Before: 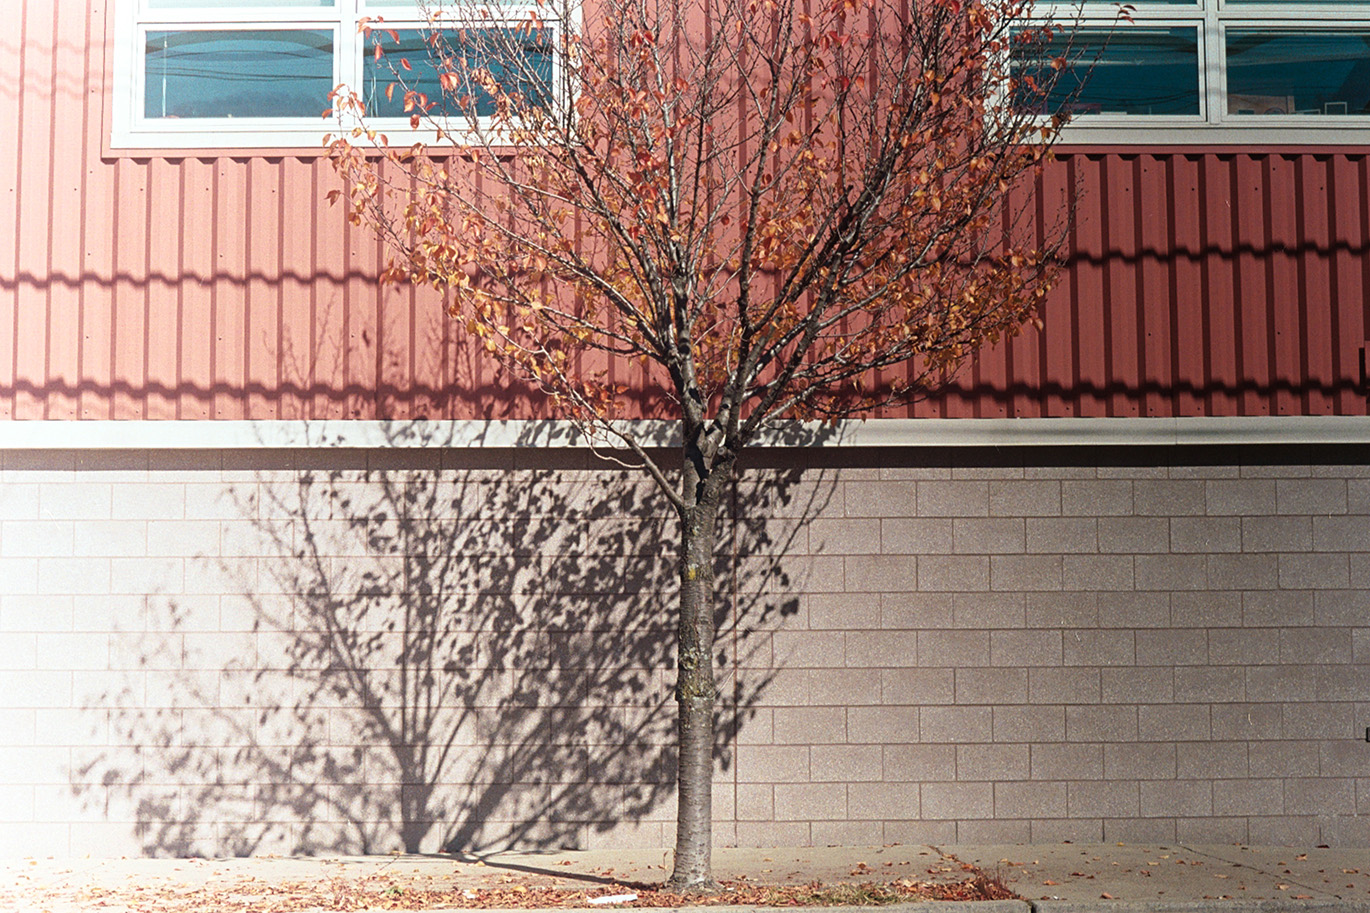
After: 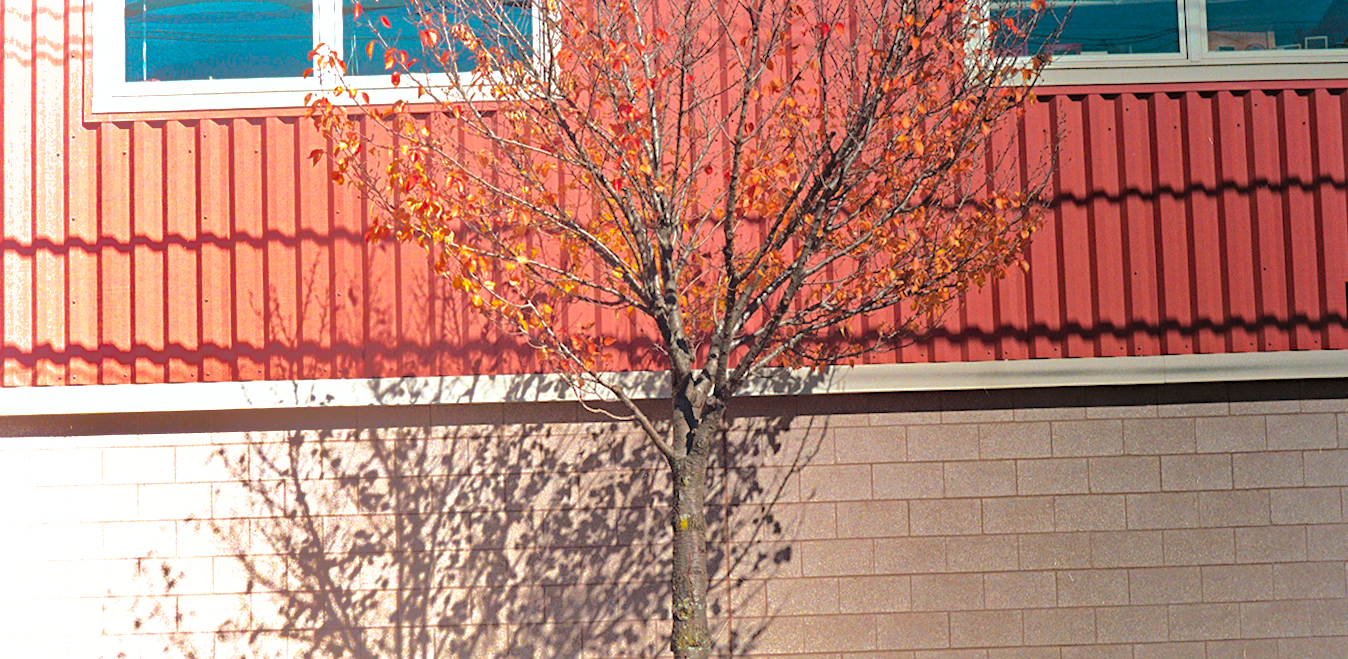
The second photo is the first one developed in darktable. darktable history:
shadows and highlights: shadows 25, highlights -70
contrast brightness saturation: contrast 0.07, brightness 0.18, saturation 0.4
exposure: exposure 0.4 EV, compensate highlight preservation false
haze removal: compatibility mode true, adaptive false
crop: top 3.857%, bottom 21.132%
rotate and perspective: rotation -1.42°, crop left 0.016, crop right 0.984, crop top 0.035, crop bottom 0.965
